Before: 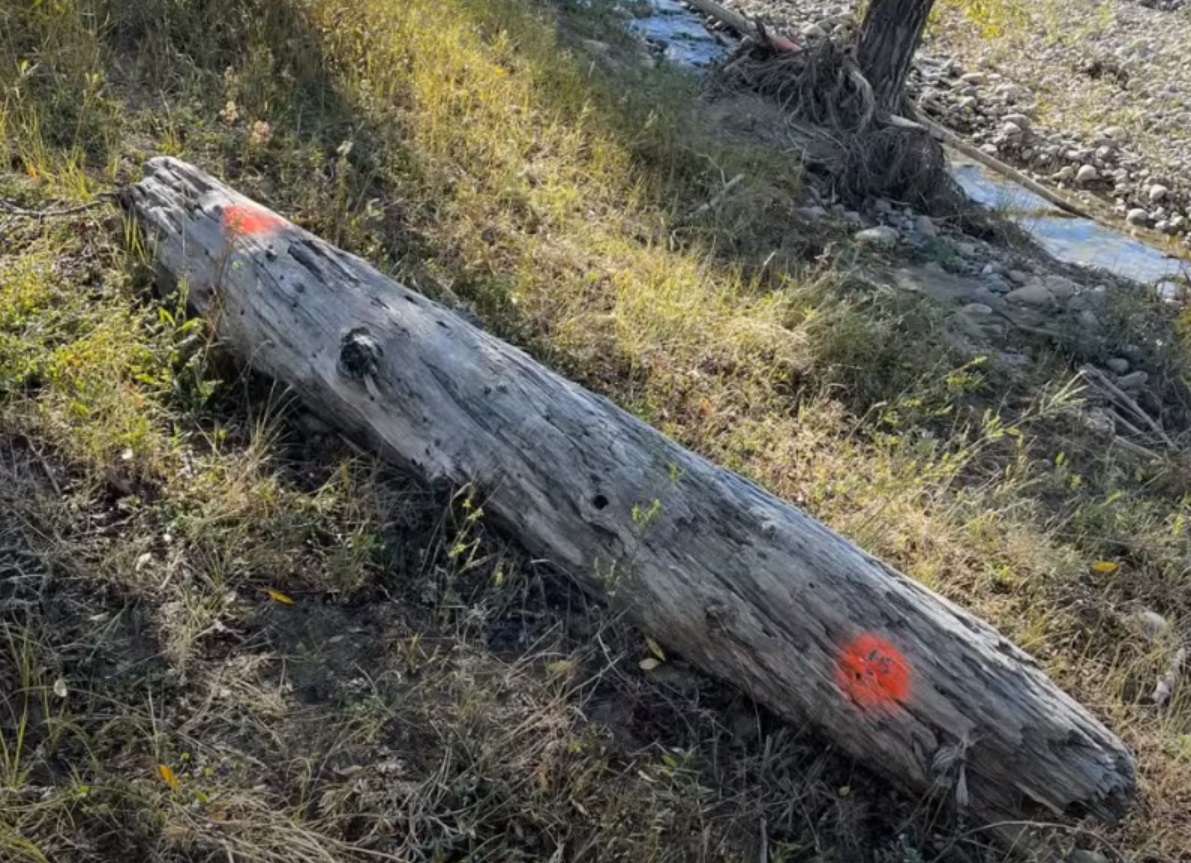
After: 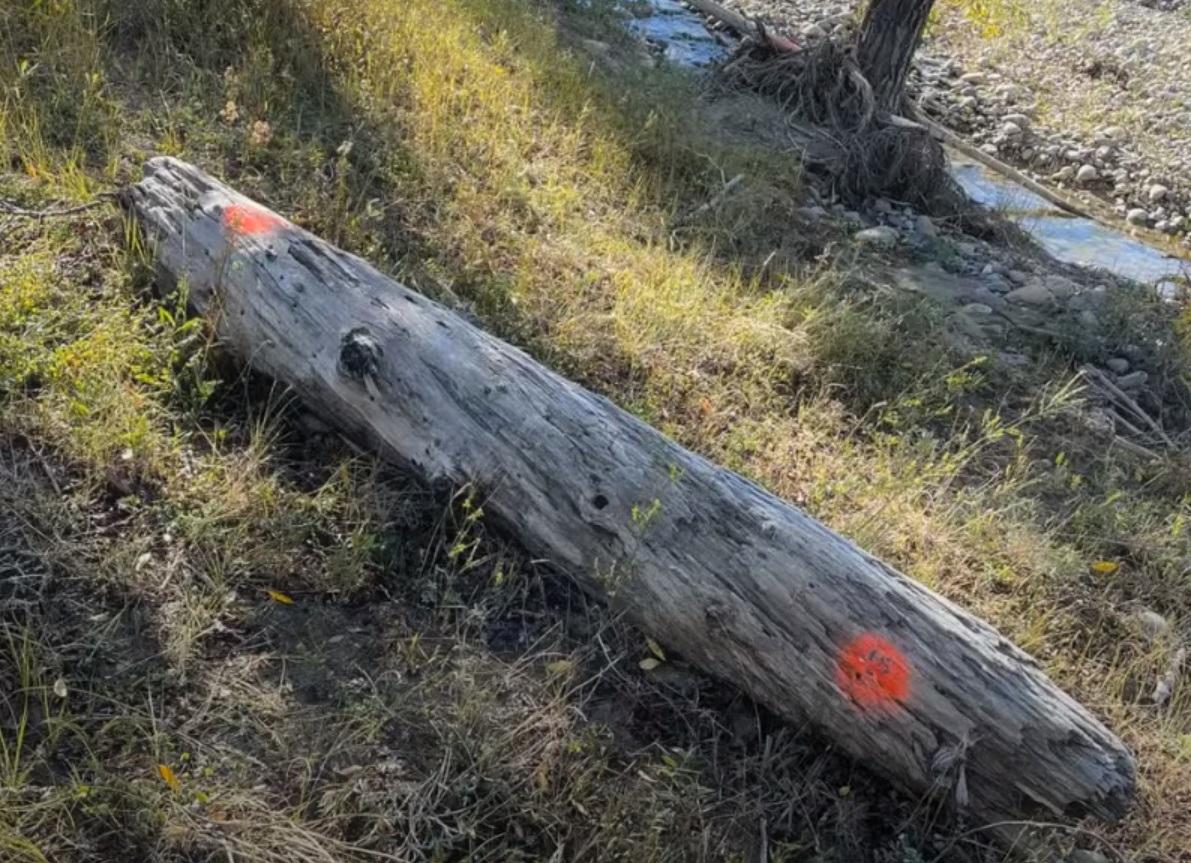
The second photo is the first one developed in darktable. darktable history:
levels: levels [0.016, 0.484, 0.953]
contrast equalizer: y [[0.5, 0.486, 0.447, 0.446, 0.489, 0.5], [0.5 ×6], [0.5 ×6], [0 ×6], [0 ×6]]
